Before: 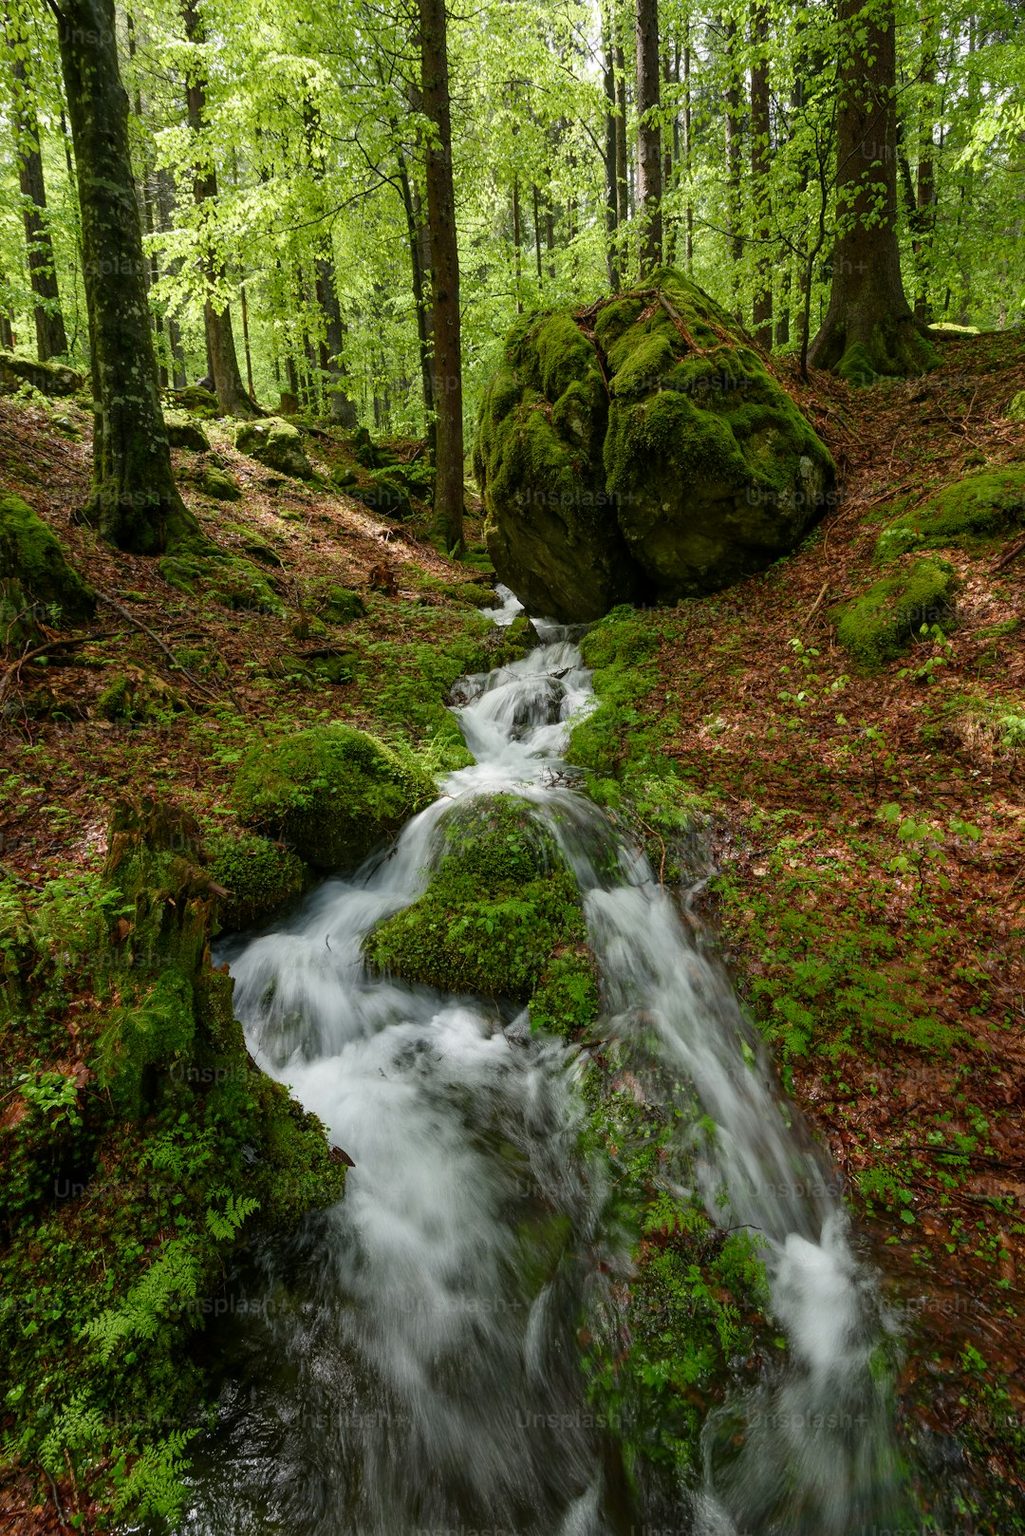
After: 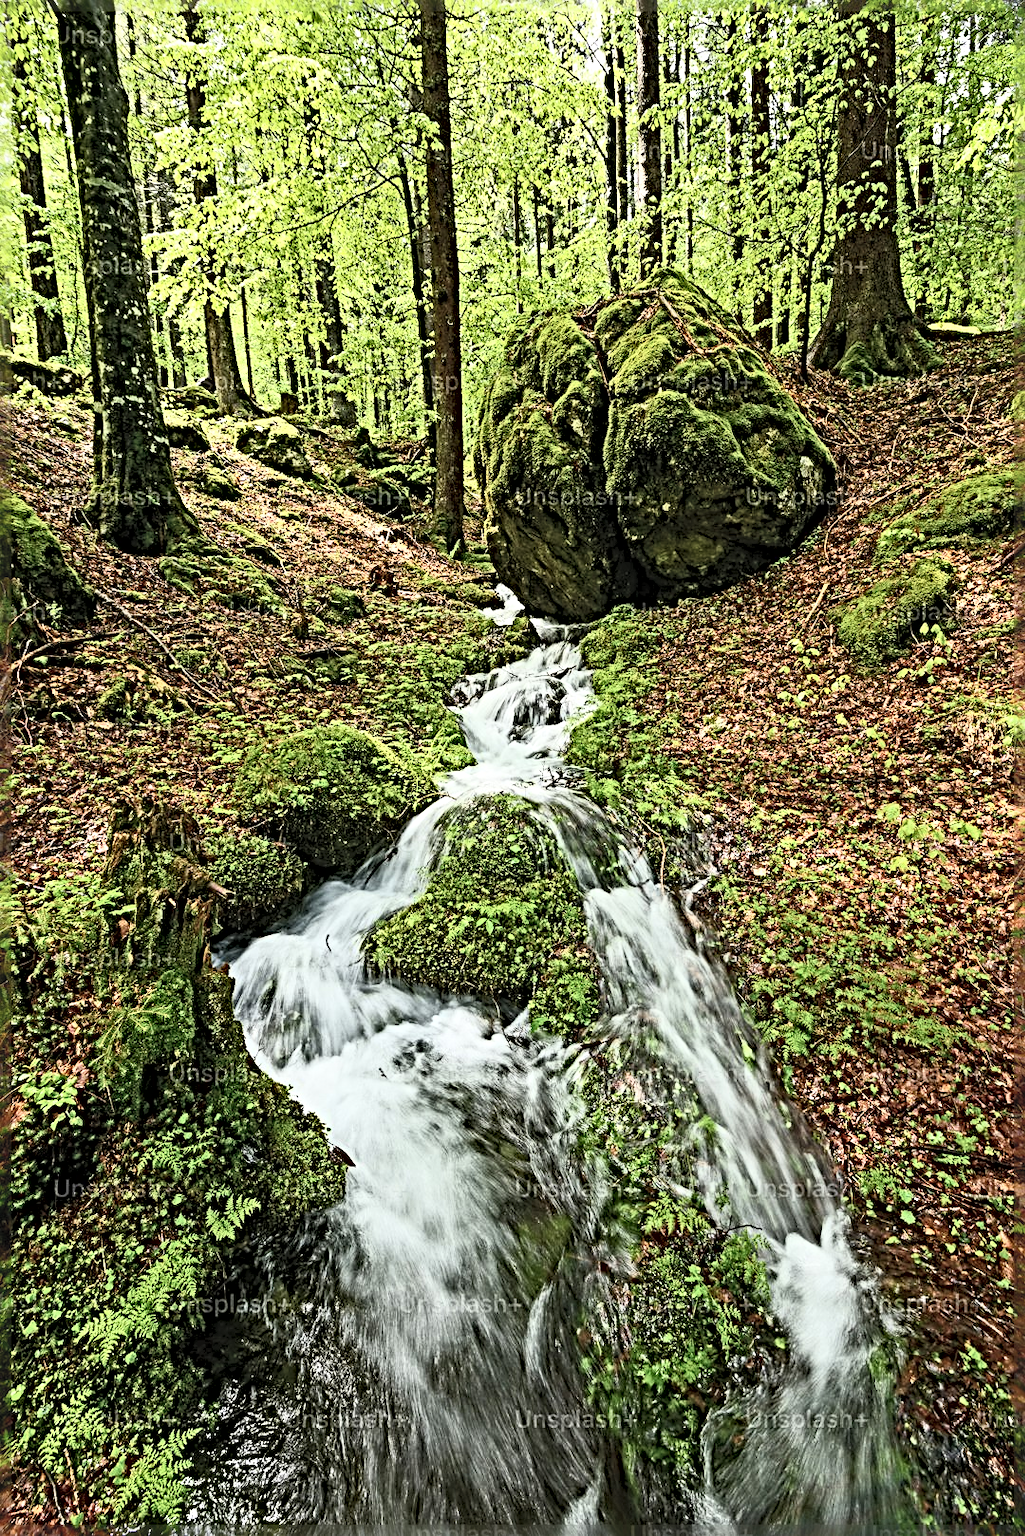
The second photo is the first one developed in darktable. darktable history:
contrast brightness saturation: contrast 0.38, brightness 0.534
sharpen: radius 6.278, amount 1.79, threshold 0.136
